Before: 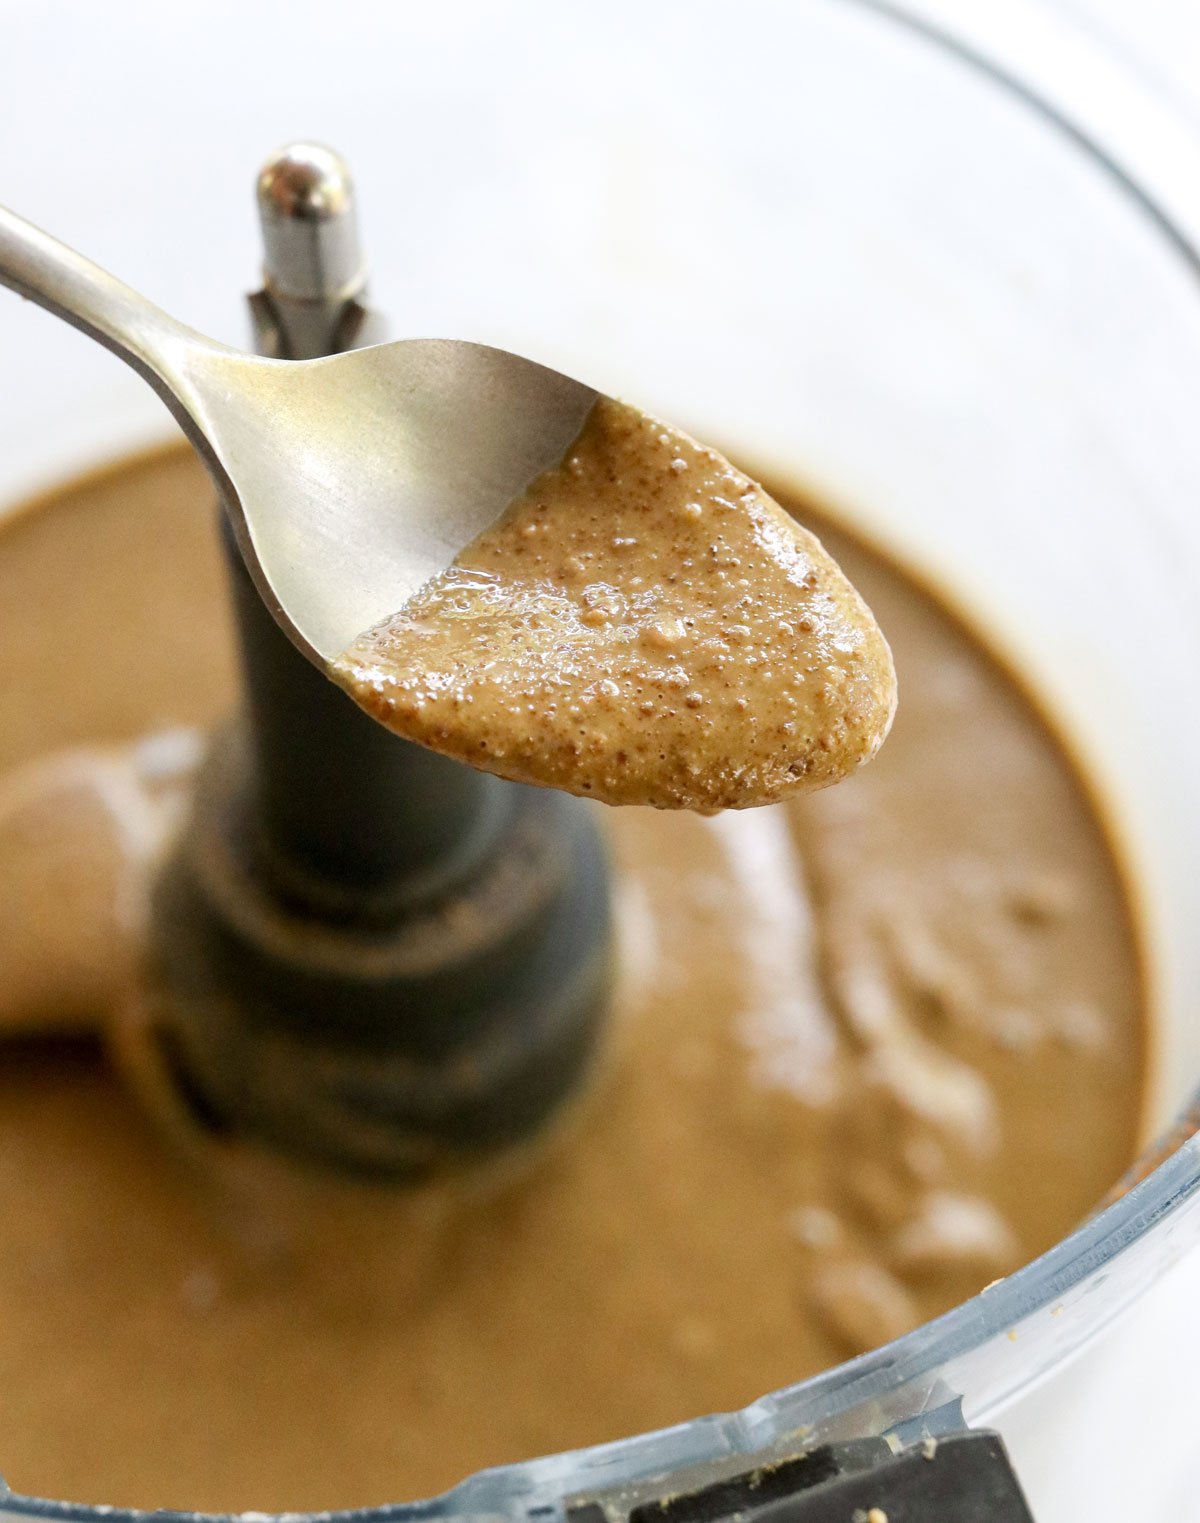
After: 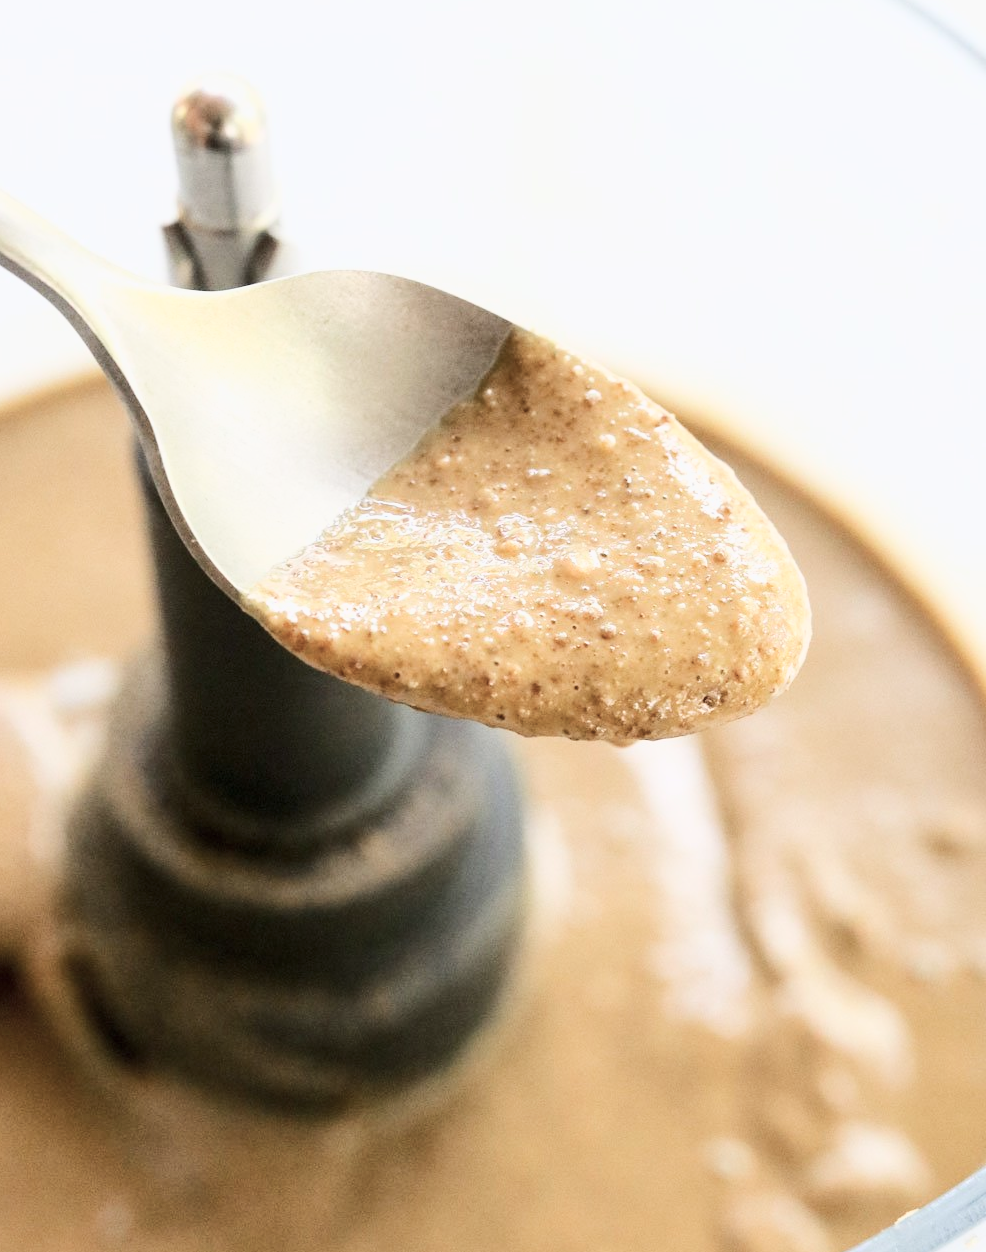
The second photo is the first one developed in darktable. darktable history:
contrast brightness saturation: contrast 0.1, saturation -0.36
crop and rotate: left 7.196%, top 4.574%, right 10.605%, bottom 13.178%
base curve: curves: ch0 [(0, 0) (0.025, 0.046) (0.112, 0.277) (0.467, 0.74) (0.814, 0.929) (1, 0.942)]
